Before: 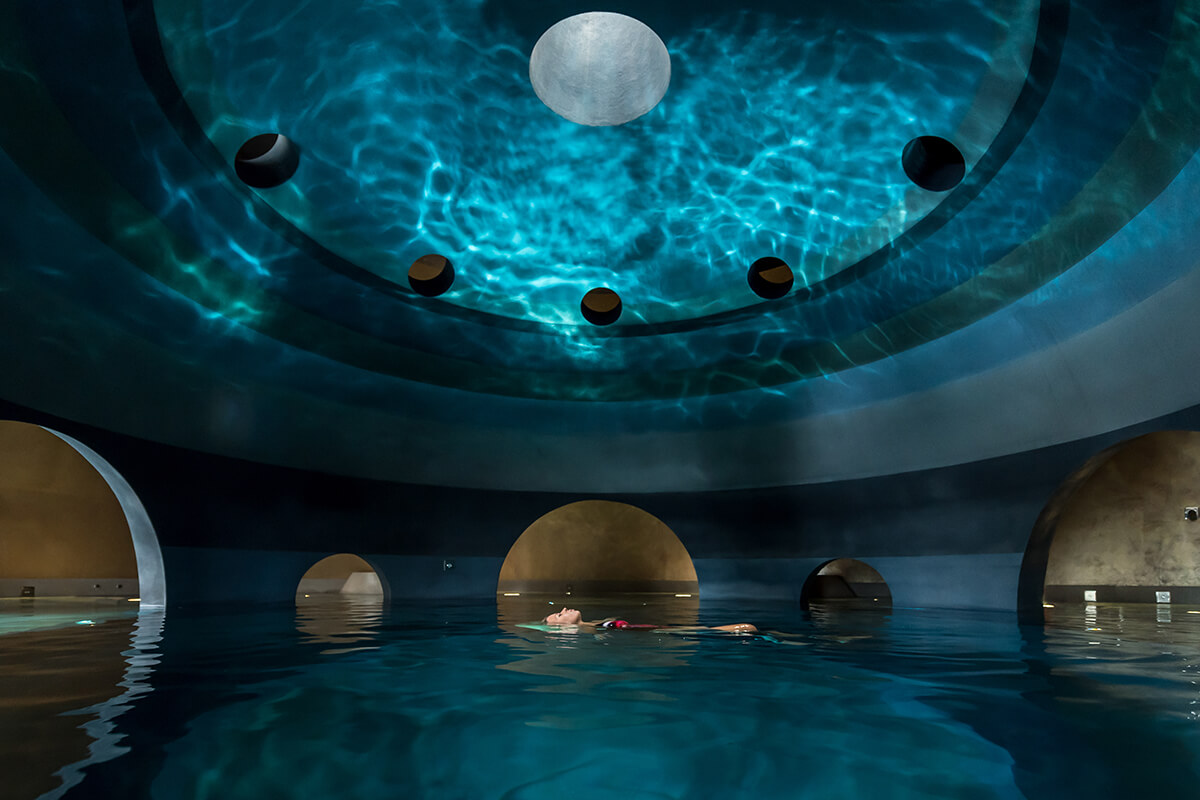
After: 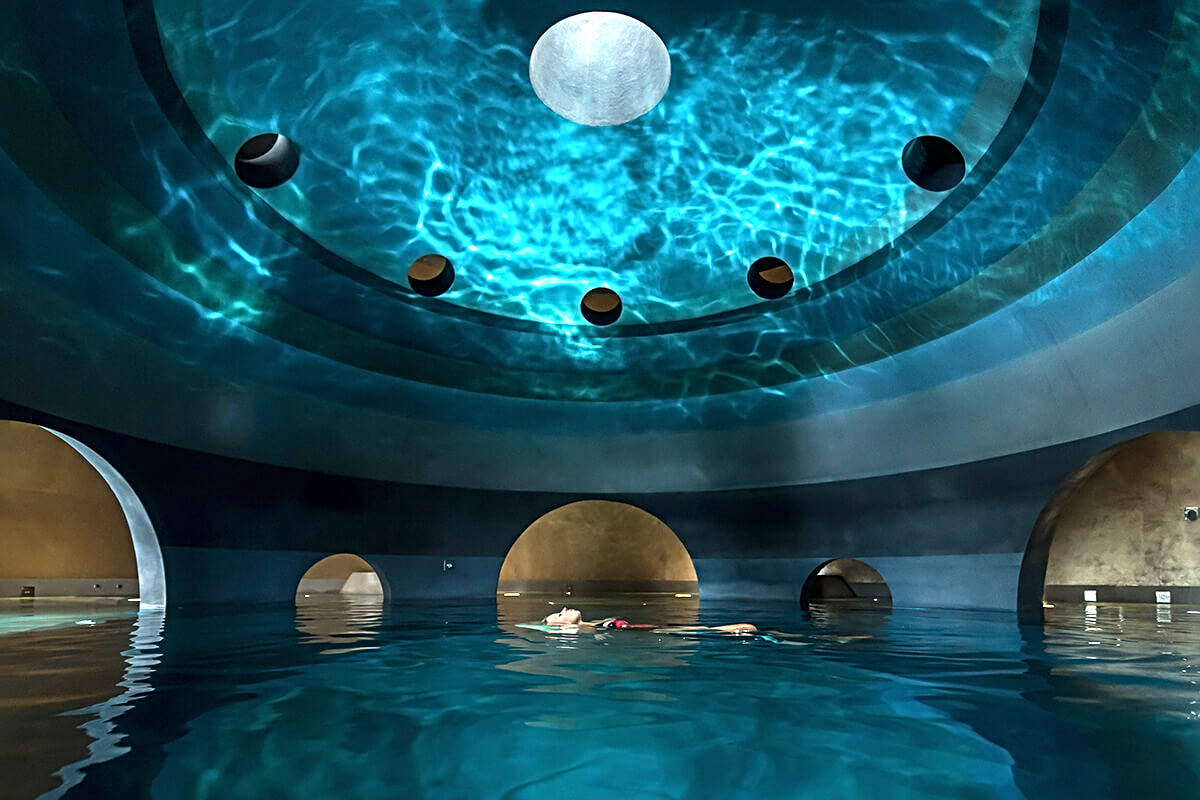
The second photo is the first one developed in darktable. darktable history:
sharpen: radius 3.956
exposure: exposure 1 EV, compensate exposure bias true, compensate highlight preservation false
haze removal: strength -0.063, compatibility mode true, adaptive false
